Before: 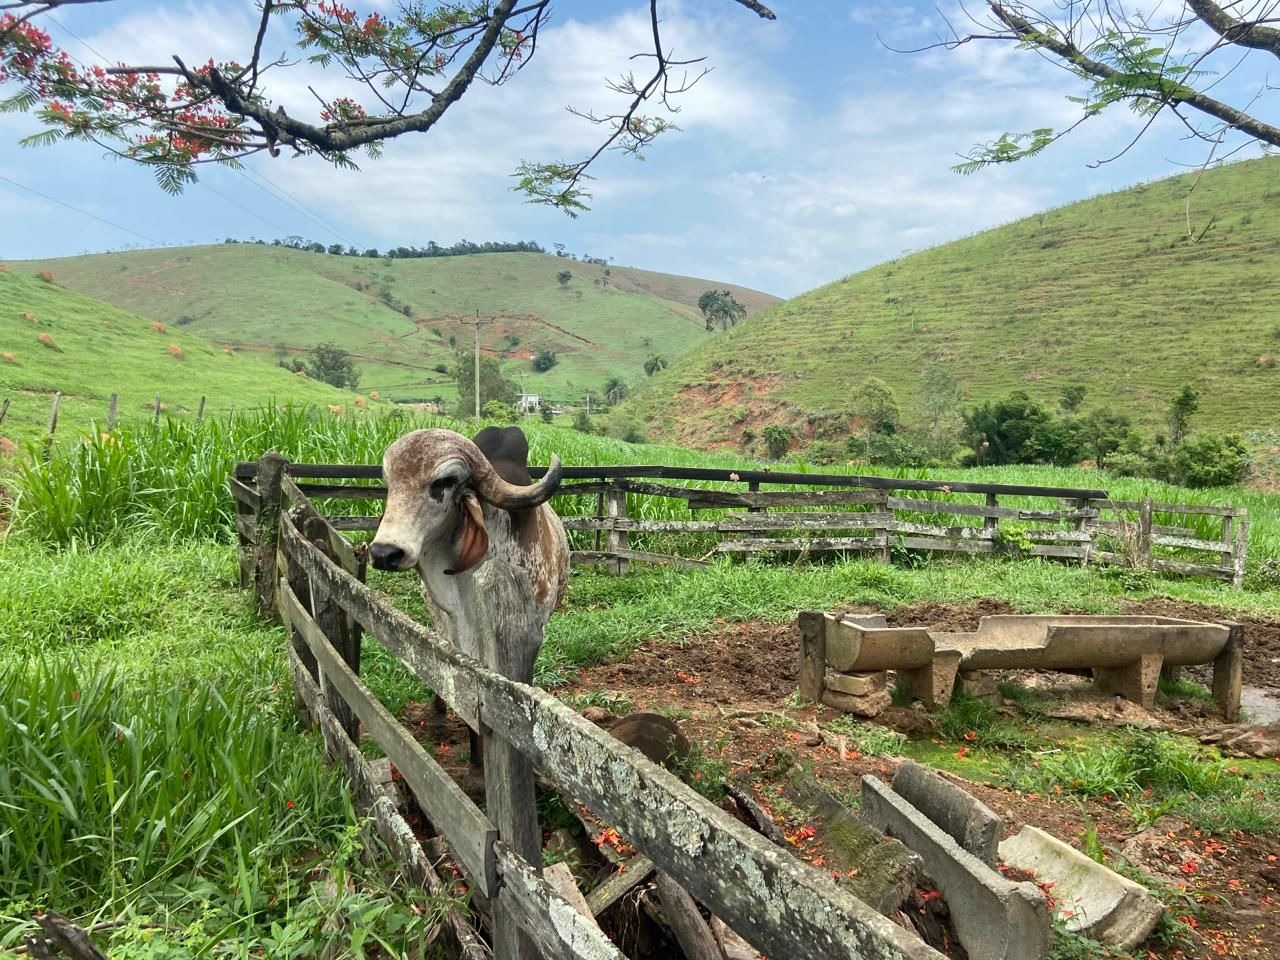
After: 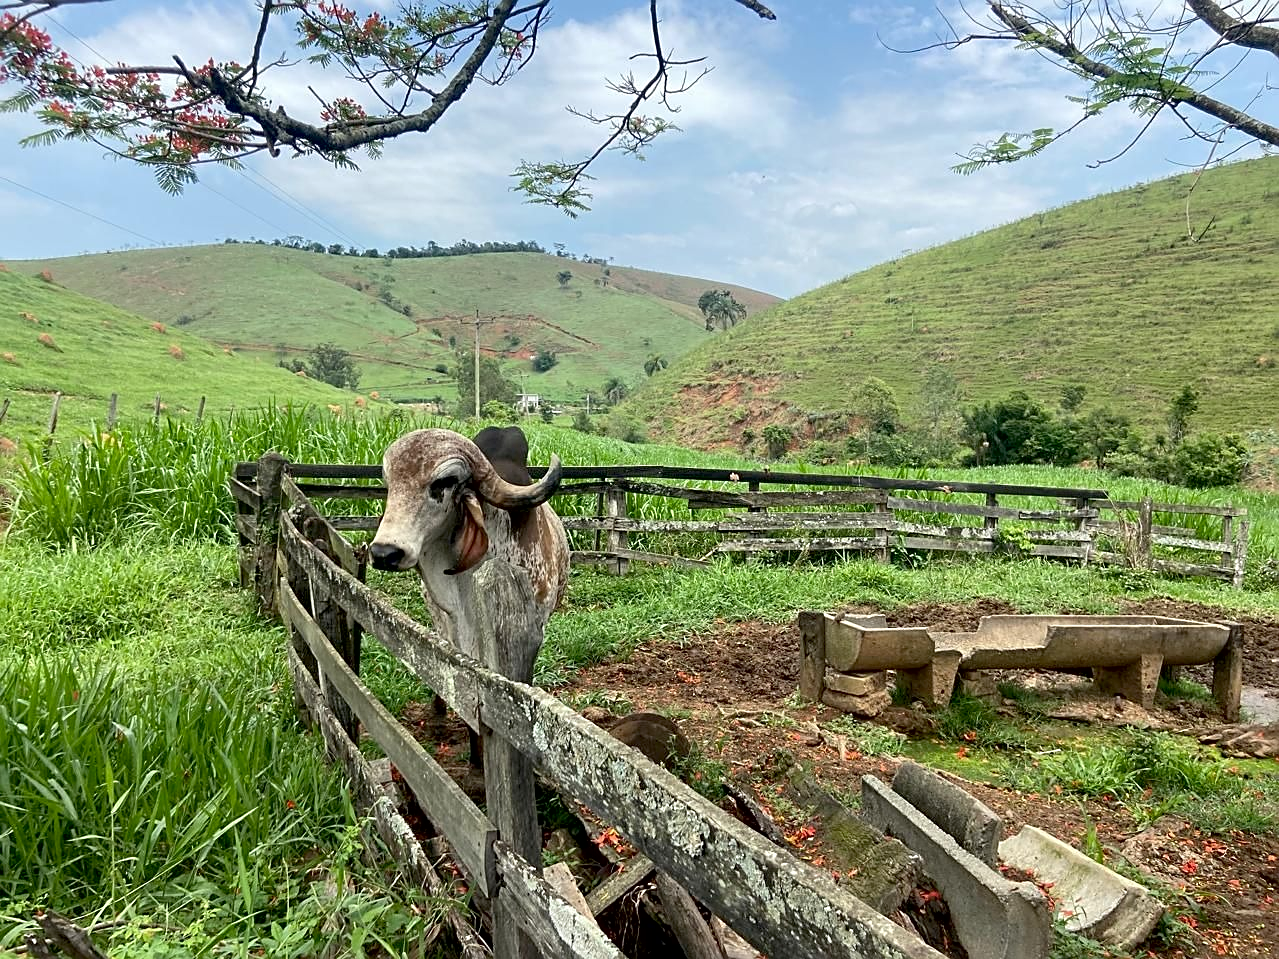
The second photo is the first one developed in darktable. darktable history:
exposure: black level correction 0.009, compensate highlight preservation false
crop: left 0.058%
contrast brightness saturation: saturation -0.027
sharpen: on, module defaults
